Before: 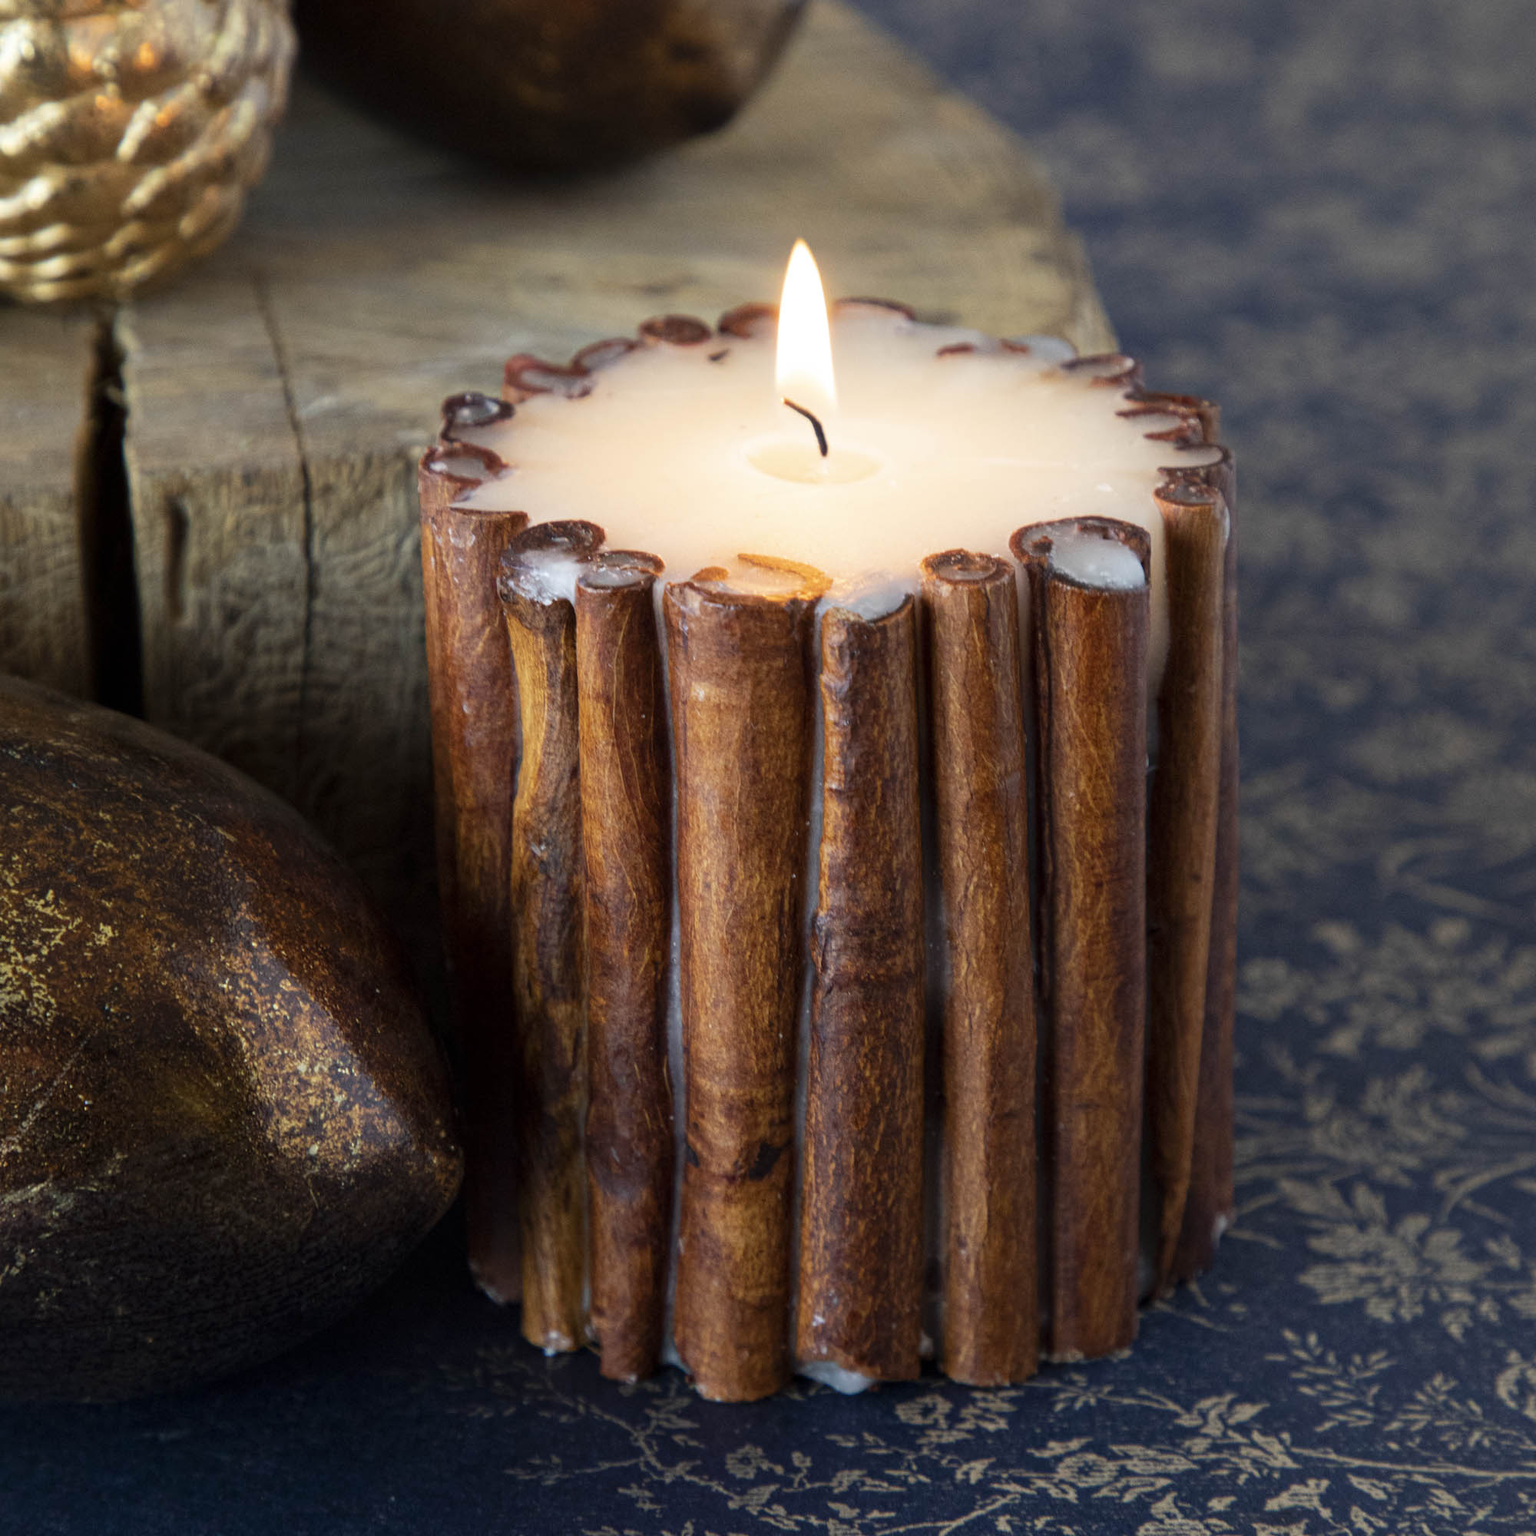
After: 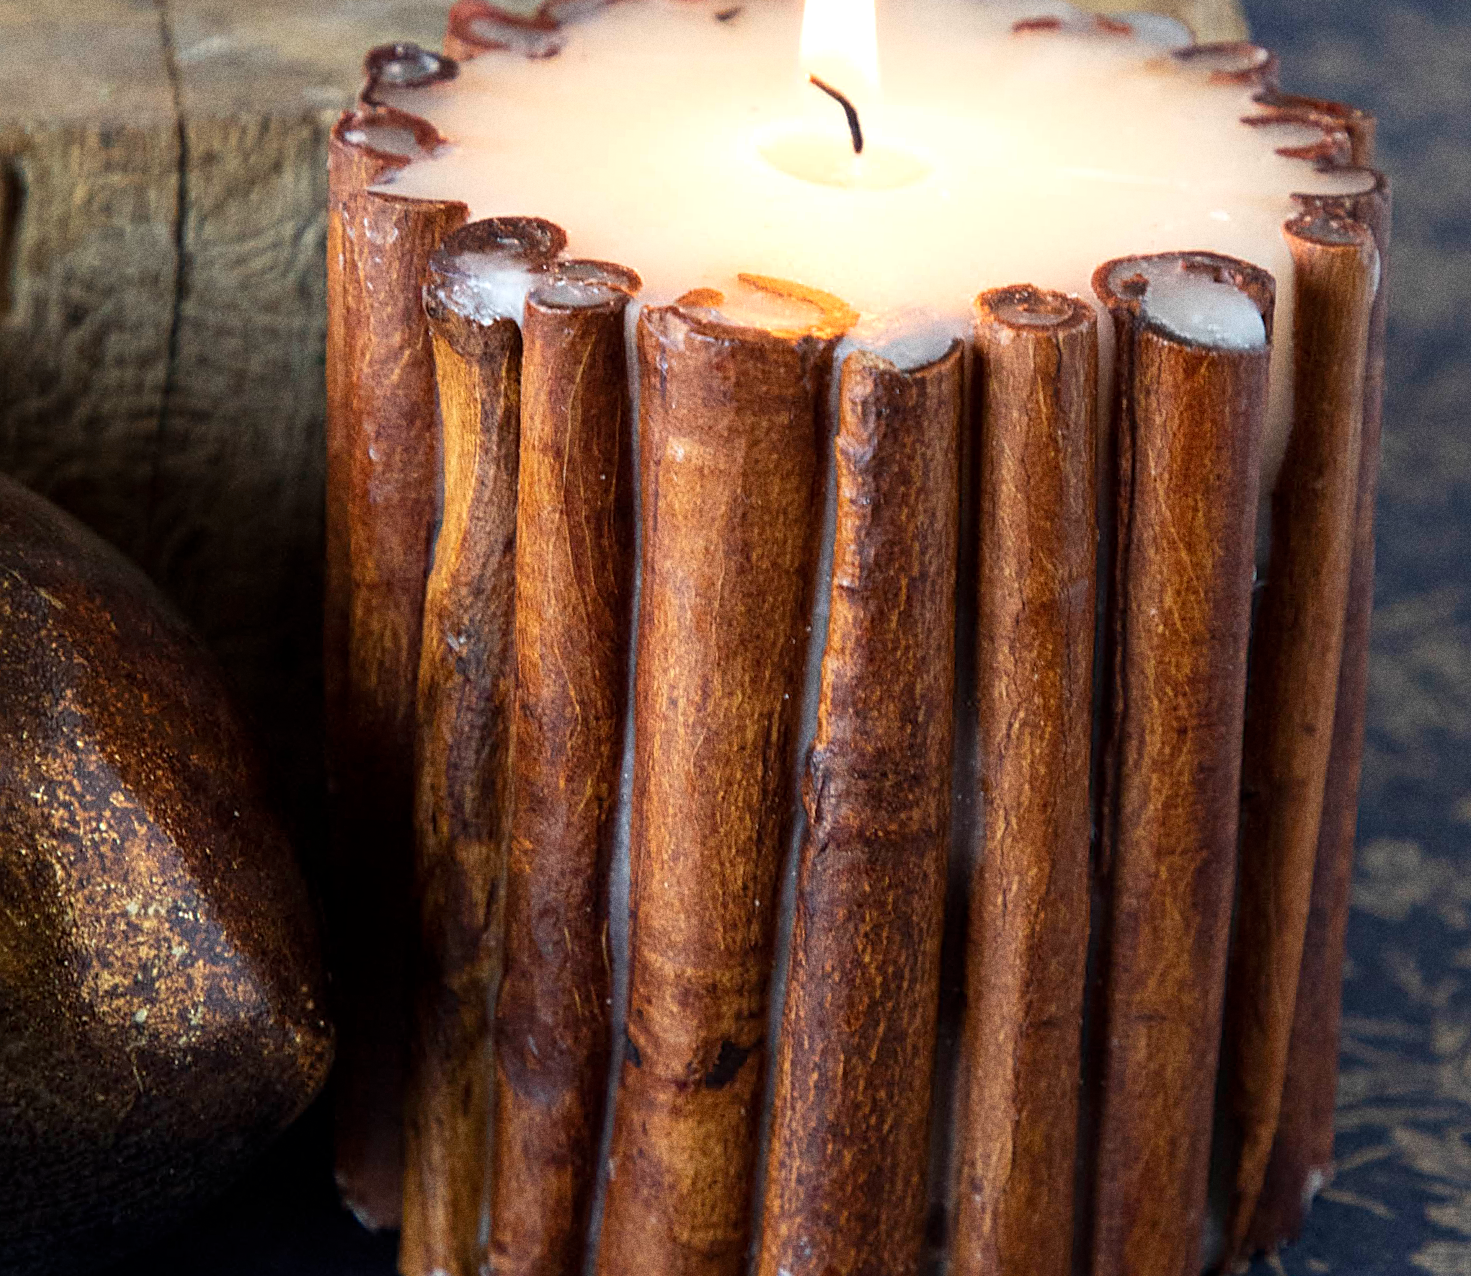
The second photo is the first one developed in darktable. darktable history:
crop and rotate: angle -3.37°, left 9.79%, top 20.73%, right 12.42%, bottom 11.82%
grain: coarseness 9.61 ISO, strength 35.62%
exposure: exposure 0.258 EV, compensate highlight preservation false
sharpen: on, module defaults
